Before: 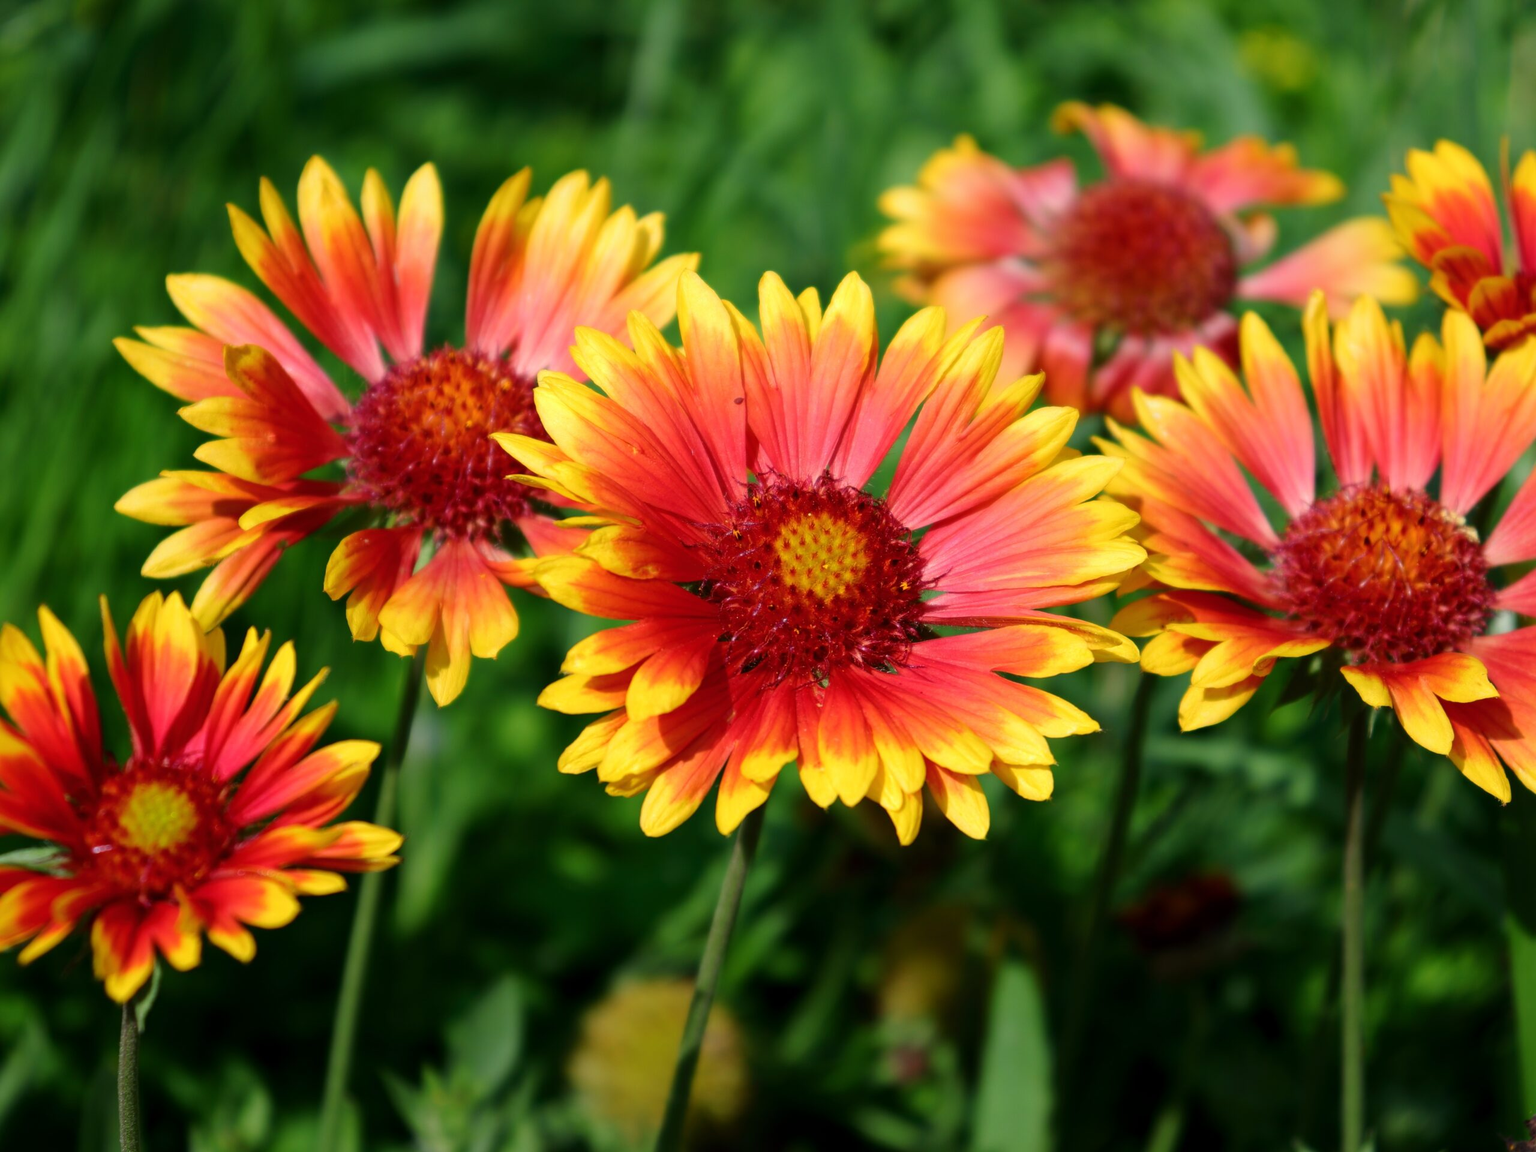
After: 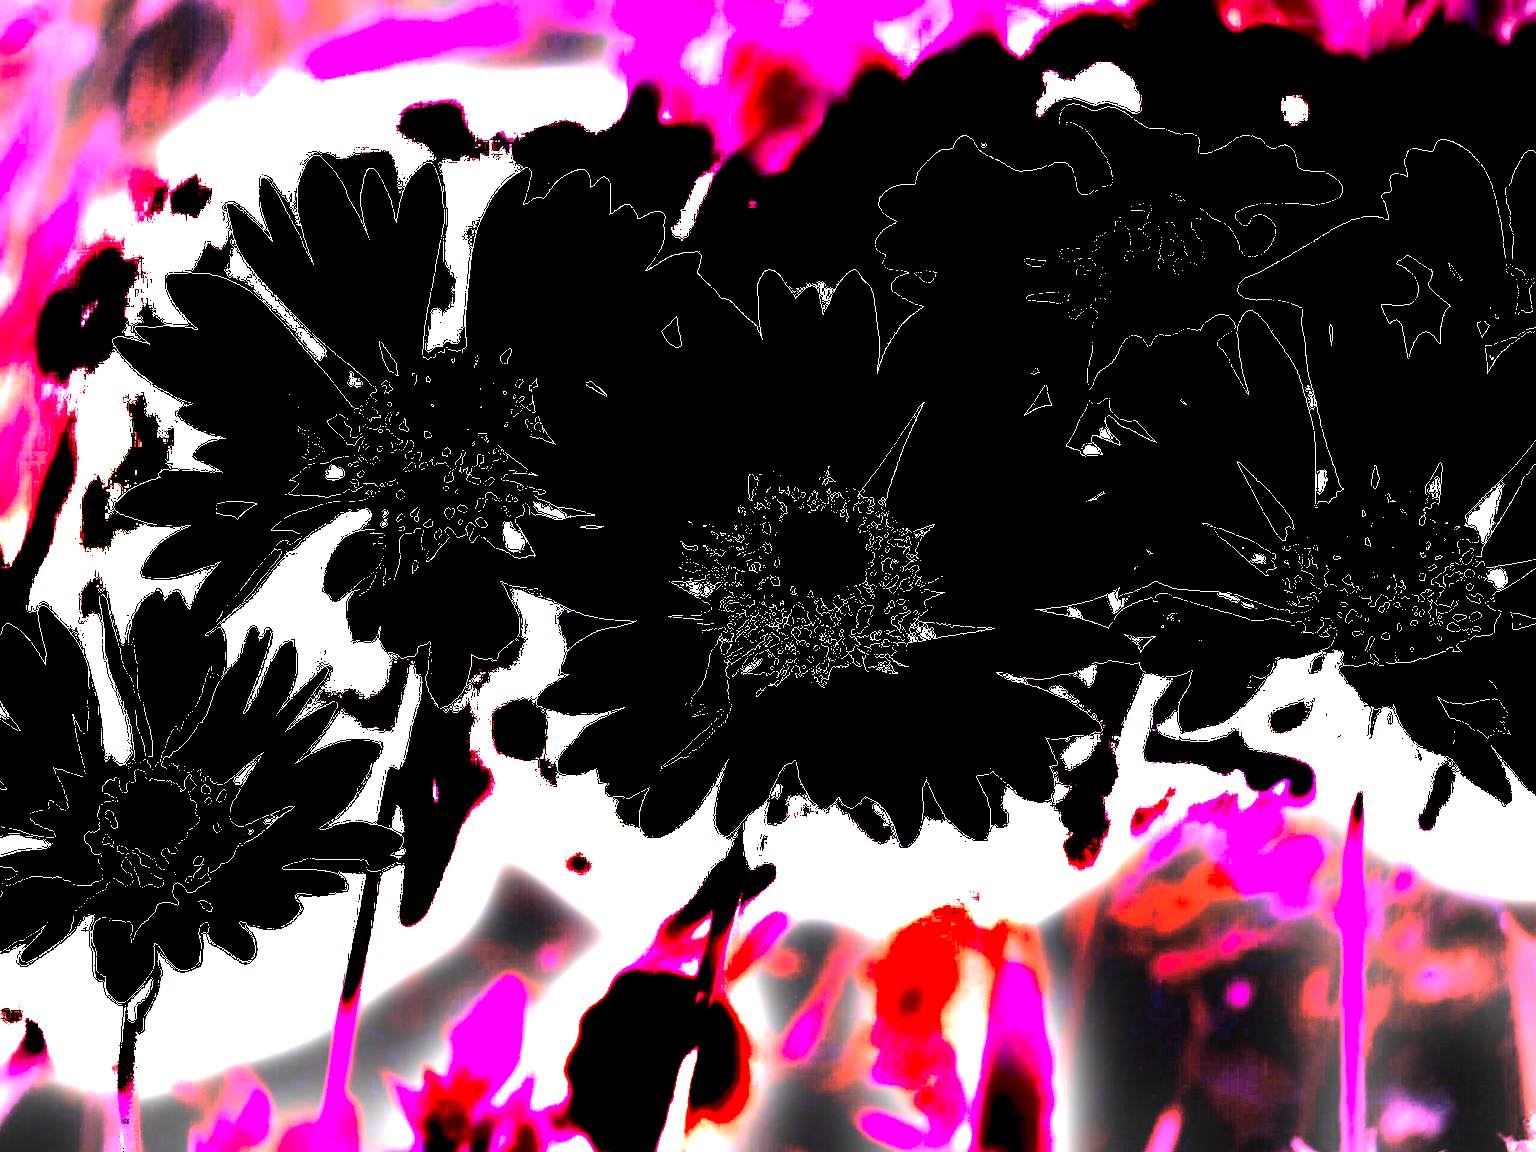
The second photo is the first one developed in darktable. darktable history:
exposure: black level correction 0, exposure 1.173 EV, compensate exposure bias true, compensate highlight preservation false
color balance: mode lift, gamma, gain (sRGB), lift [1, 1, 0.101, 1]
white balance: red 8, blue 8
sharpen: radius 0.969, amount 0.604
color balance rgb: global offset › luminance 0.71%, perceptual saturation grading › global saturation -11.5%, perceptual brilliance grading › highlights 17.77%, perceptual brilliance grading › mid-tones 31.71%, perceptual brilliance grading › shadows -31.01%, global vibrance 50%
bloom: size 15%, threshold 97%, strength 7%
vignetting: width/height ratio 1.094
